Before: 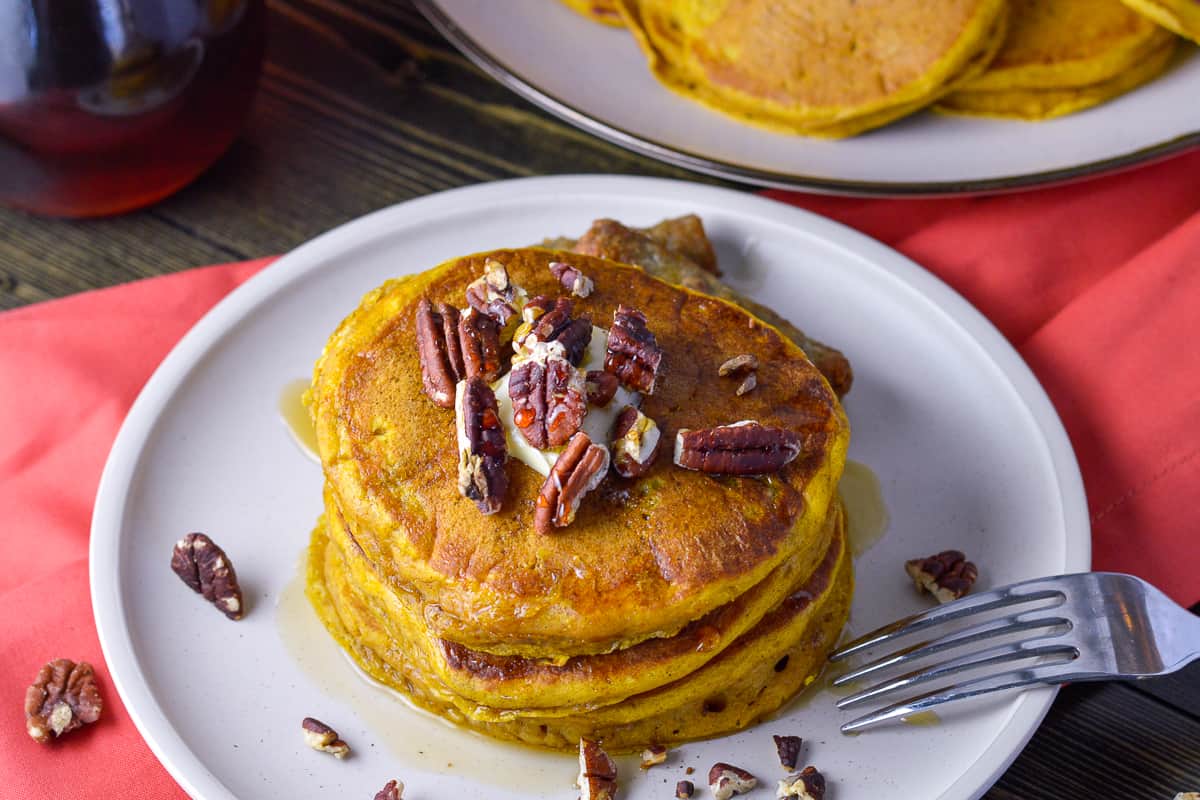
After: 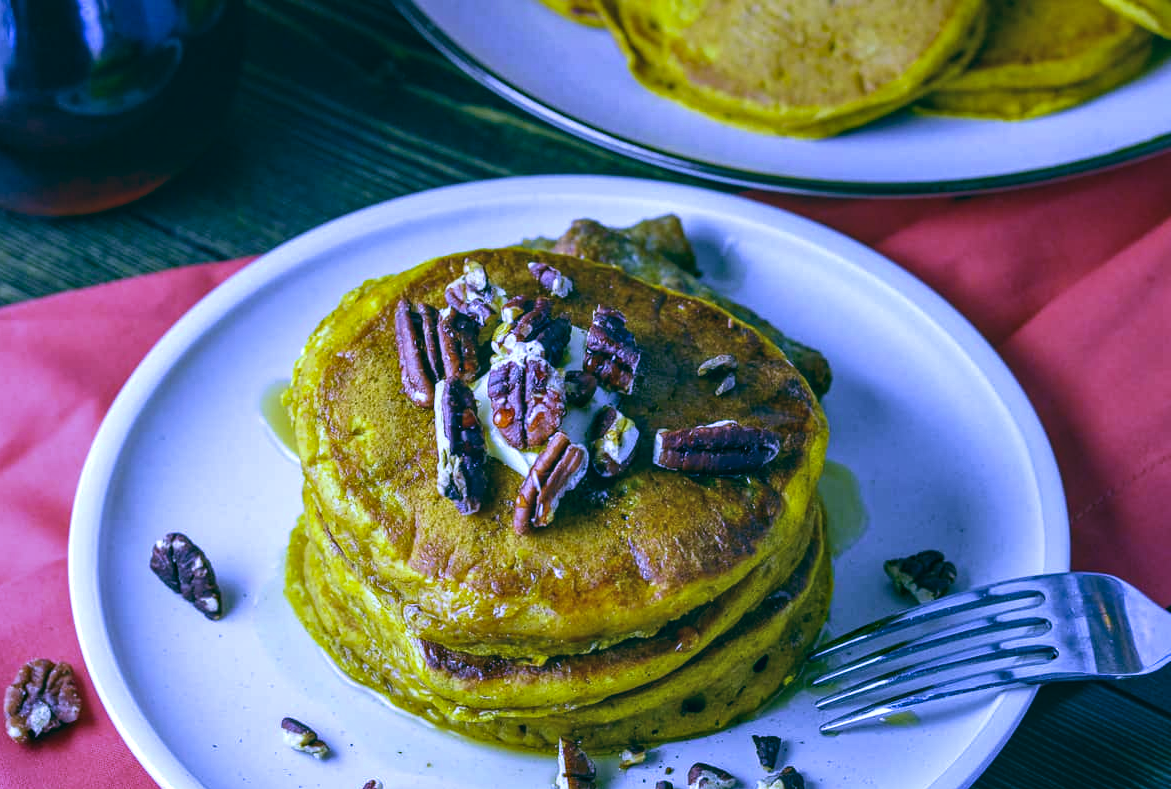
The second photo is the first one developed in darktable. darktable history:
color balance: lift [1.005, 0.99, 1.007, 1.01], gamma [1, 0.979, 1.011, 1.021], gain [0.923, 1.098, 1.025, 0.902], input saturation 90.45%, contrast 7.73%, output saturation 105.91%
crop and rotate: left 1.774%, right 0.633%, bottom 1.28%
local contrast: on, module defaults
color balance rgb: perceptual saturation grading › global saturation 10%
velvia: on, module defaults
haze removal: compatibility mode true, adaptive false
white balance: red 0.766, blue 1.537
